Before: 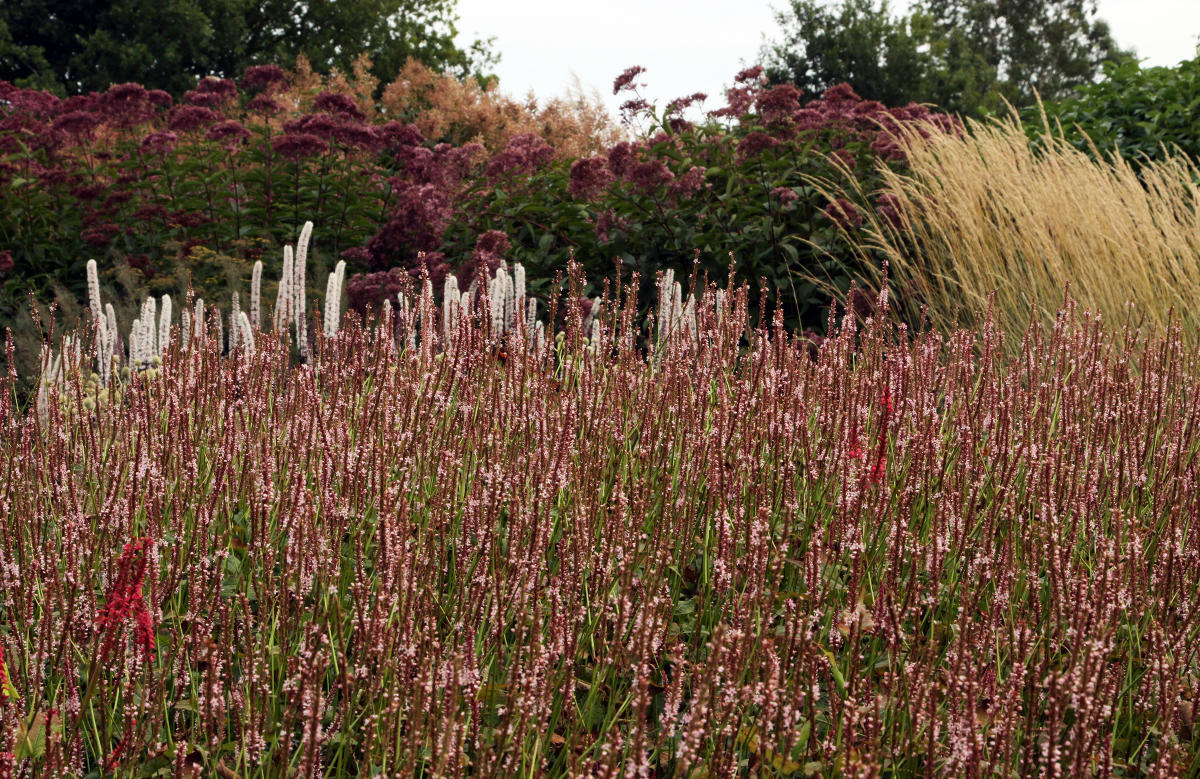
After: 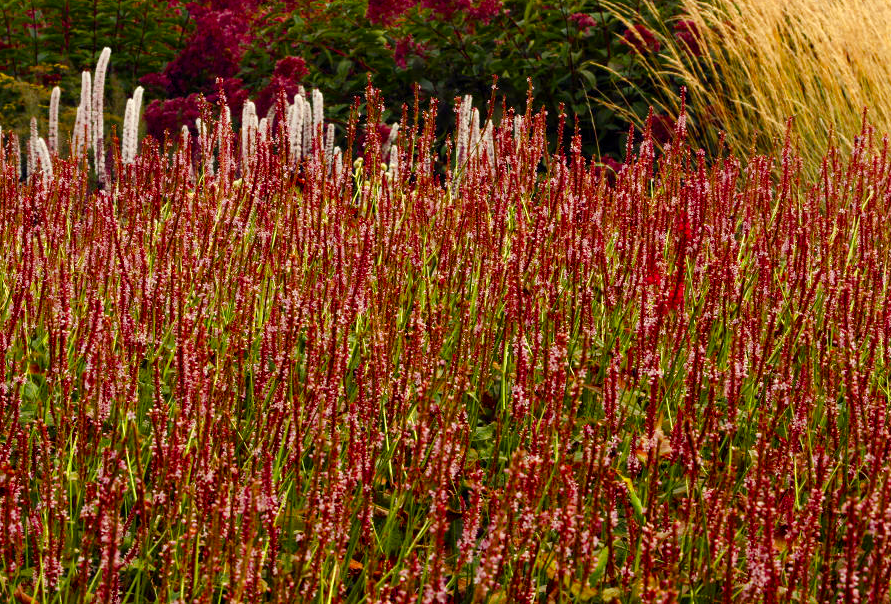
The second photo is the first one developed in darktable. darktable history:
contrast brightness saturation: contrast 0.036, saturation 0.154
crop: left 16.871%, top 22.351%, right 8.809%
color zones: curves: ch0 [(0.004, 0.305) (0.261, 0.623) (0.389, 0.399) (0.708, 0.571) (0.947, 0.34)]; ch1 [(0.025, 0.645) (0.229, 0.584) (0.326, 0.551) (0.484, 0.262) (0.757, 0.643)]
color balance rgb: power › chroma 0.323%, power › hue 22.4°, perceptual saturation grading › global saturation 20%, perceptual saturation grading › highlights -25.784%, perceptual saturation grading › shadows 49.35%
